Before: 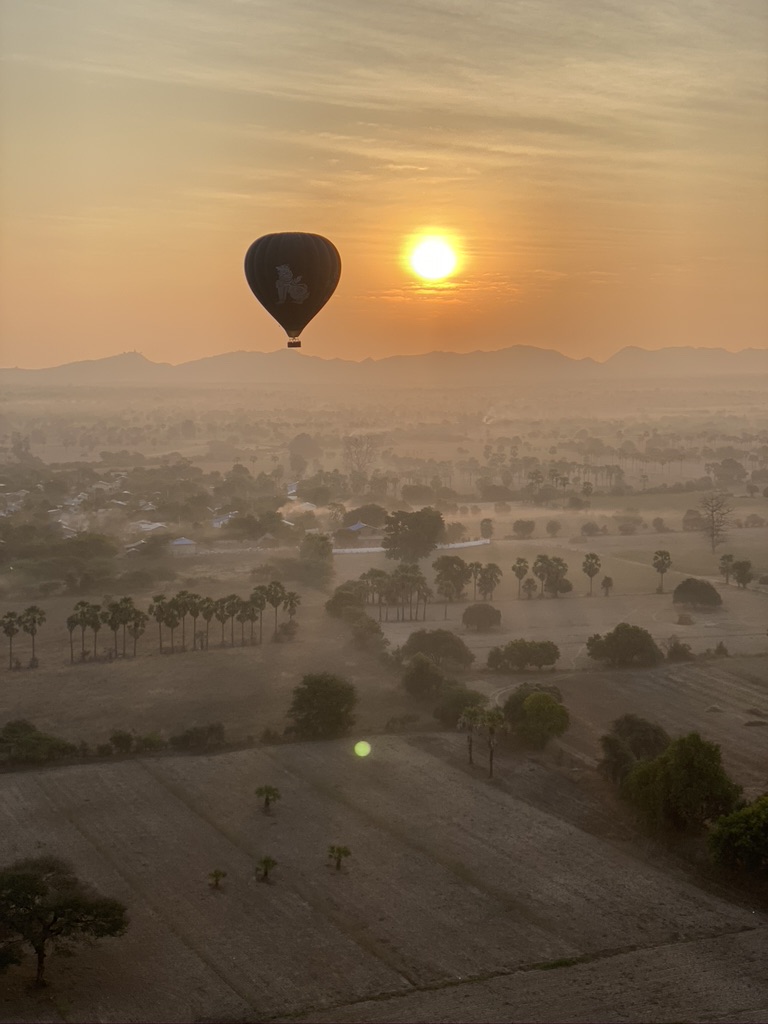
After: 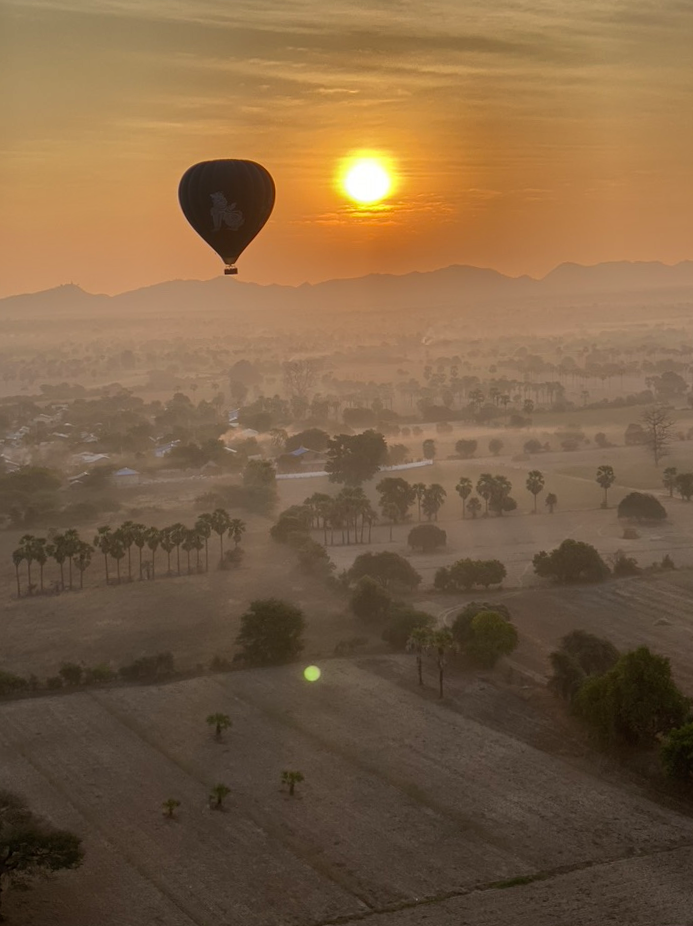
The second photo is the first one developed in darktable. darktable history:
crop and rotate: angle 1.85°, left 5.838%, top 5.698%
shadows and highlights: shadows 24.37, highlights -77.12, soften with gaussian
